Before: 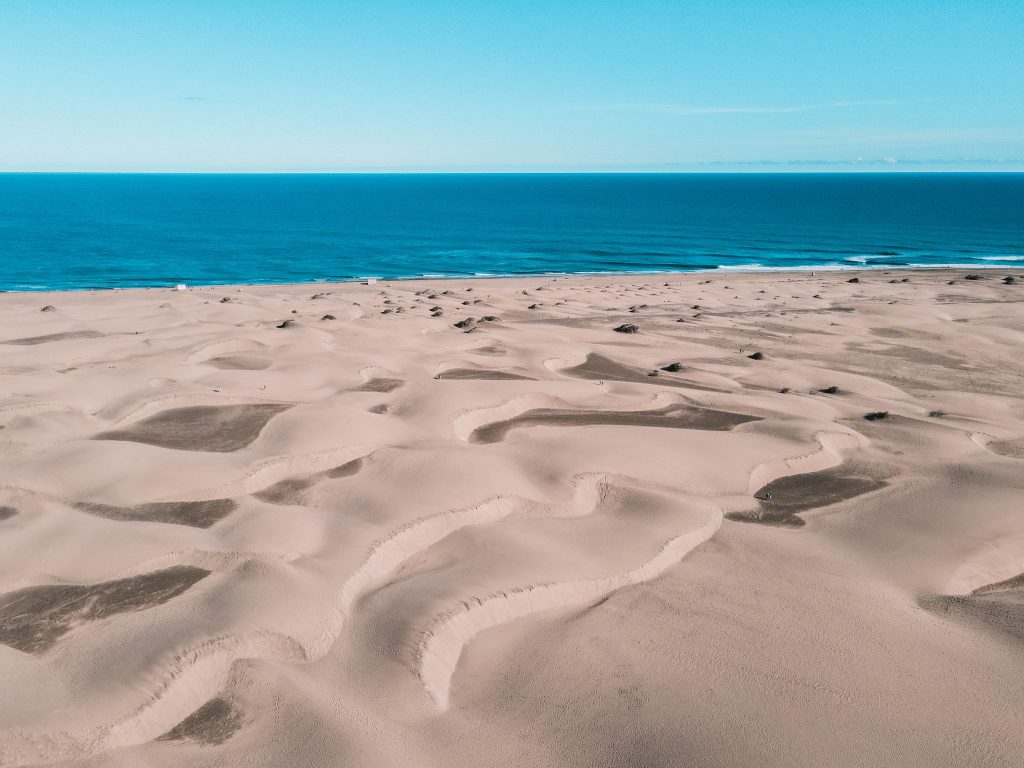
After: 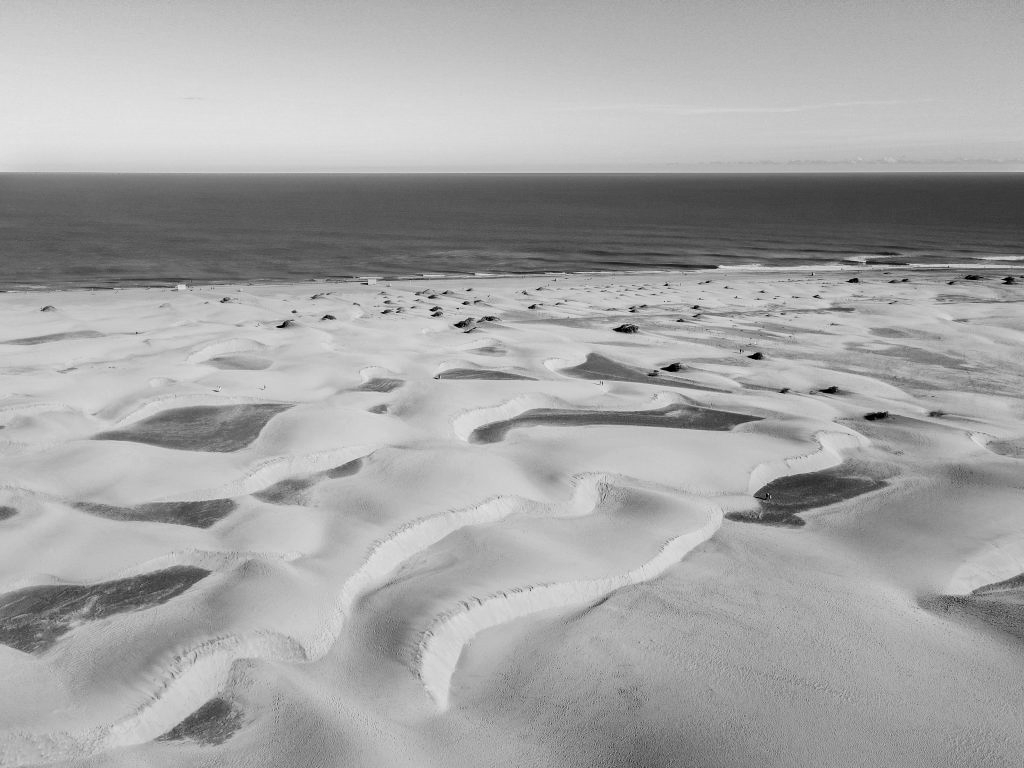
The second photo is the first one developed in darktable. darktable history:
monochrome: a 26.22, b 42.67, size 0.8
filmic rgb: black relative exposure -8.2 EV, white relative exposure 2.2 EV, threshold 3 EV, hardness 7.11, latitude 75%, contrast 1.325, highlights saturation mix -2%, shadows ↔ highlights balance 30%, preserve chrominance no, color science v5 (2021), contrast in shadows safe, contrast in highlights safe, enable highlight reconstruction true
color correction: highlights a* 11.96, highlights b* 11.58
